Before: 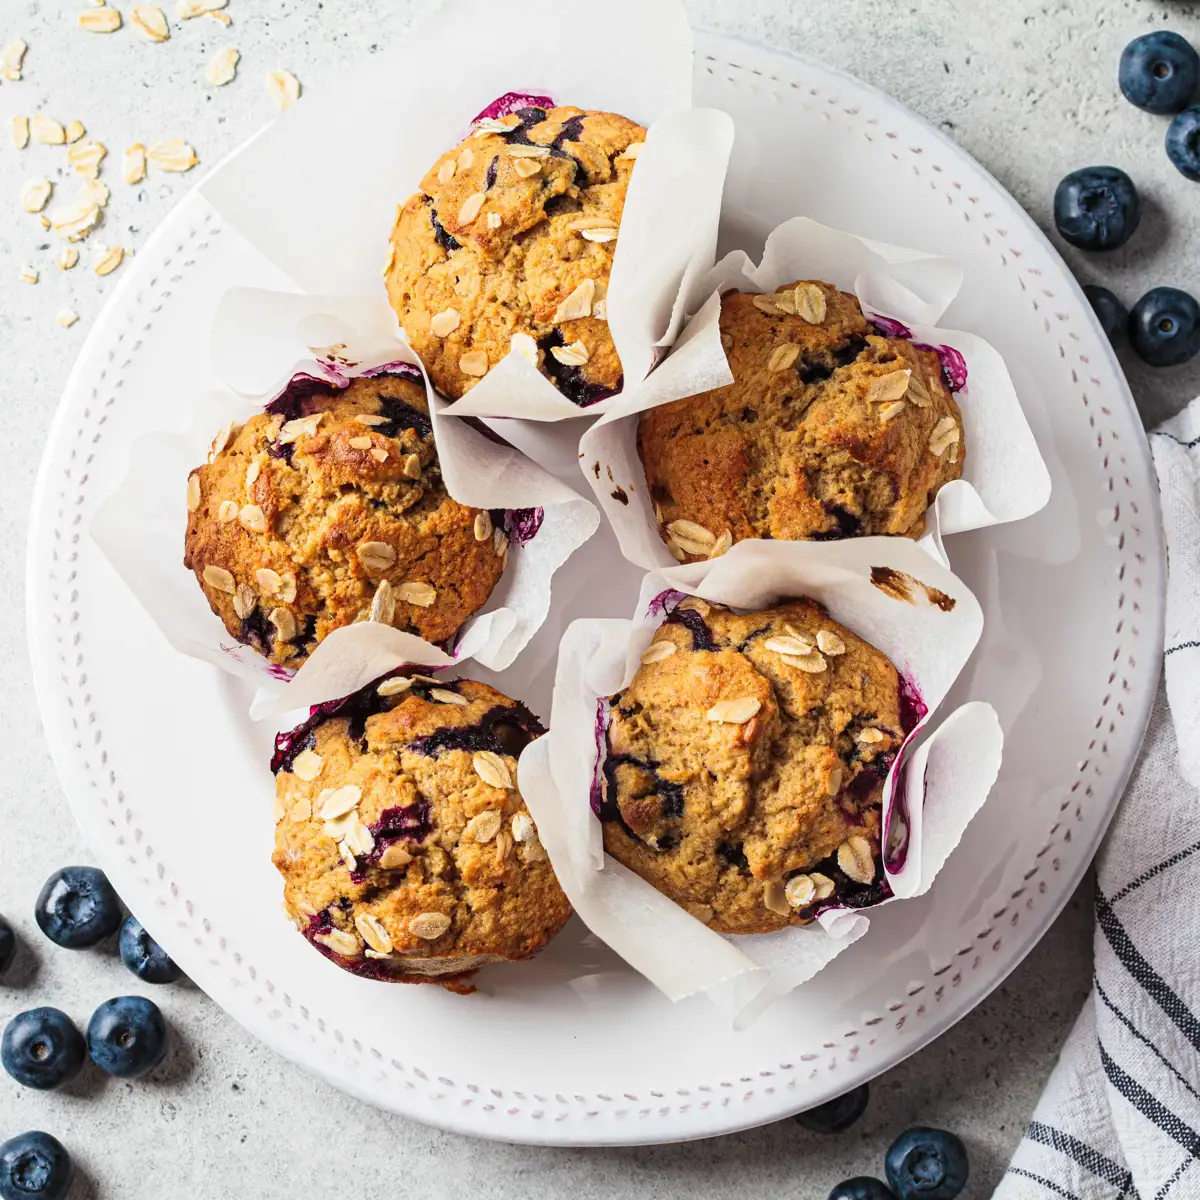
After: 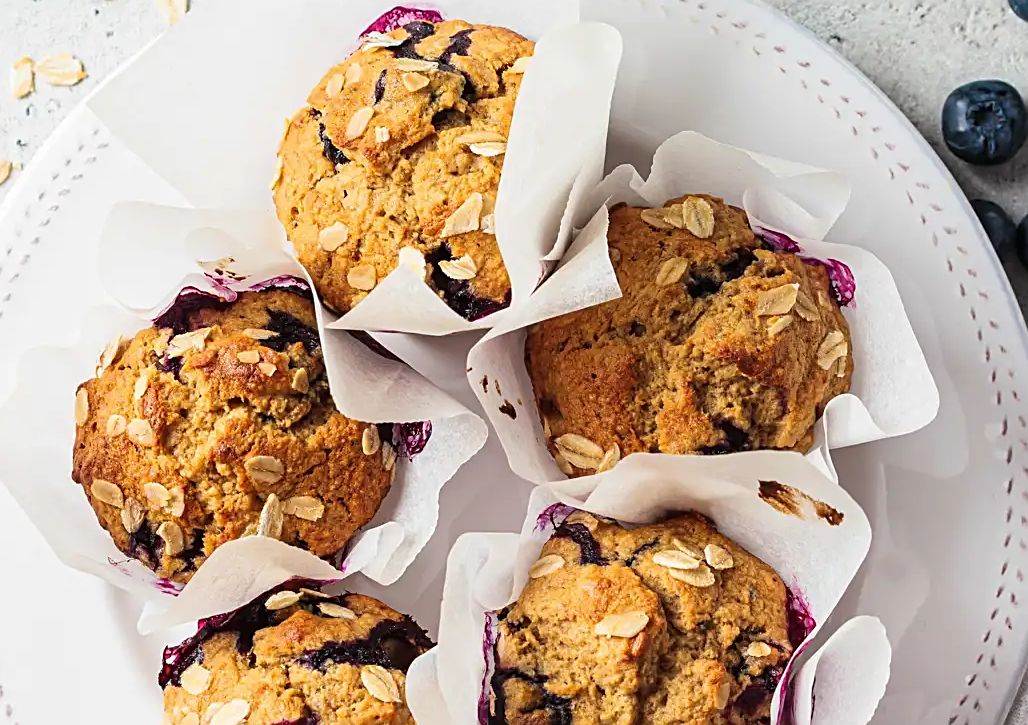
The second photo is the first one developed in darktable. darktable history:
crop and rotate: left 9.345%, top 7.22%, right 4.982%, bottom 32.331%
sharpen: on, module defaults
